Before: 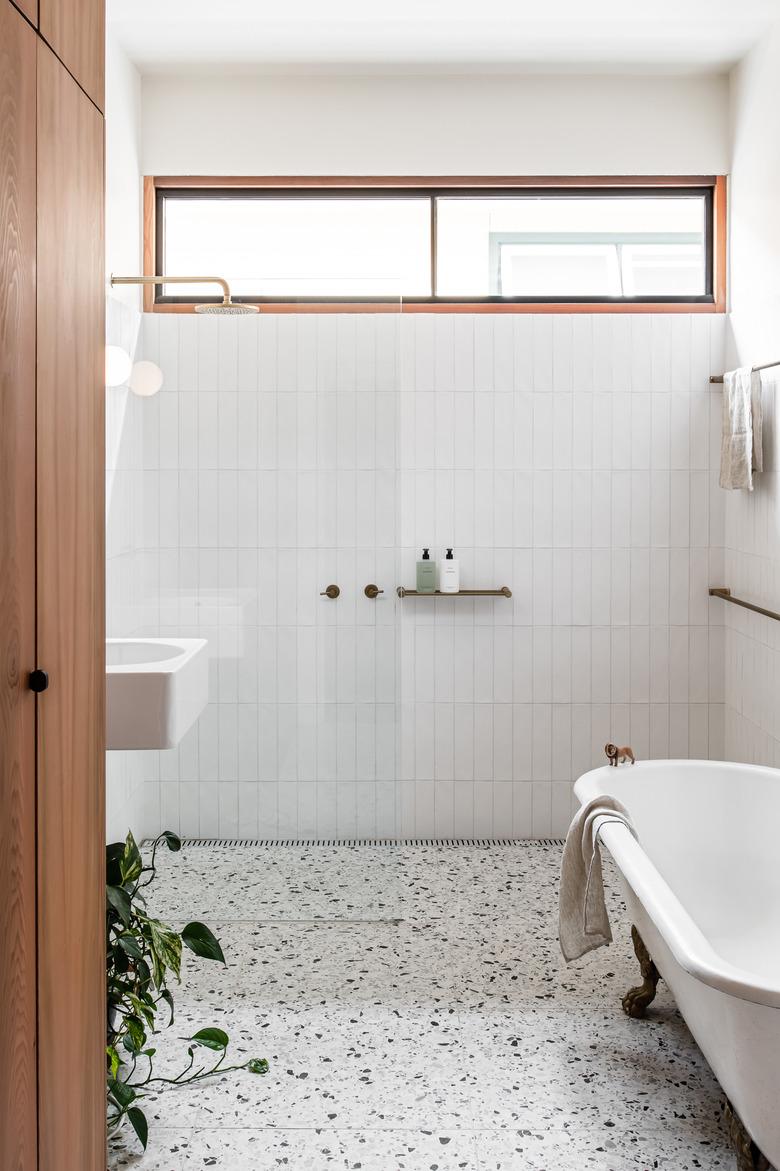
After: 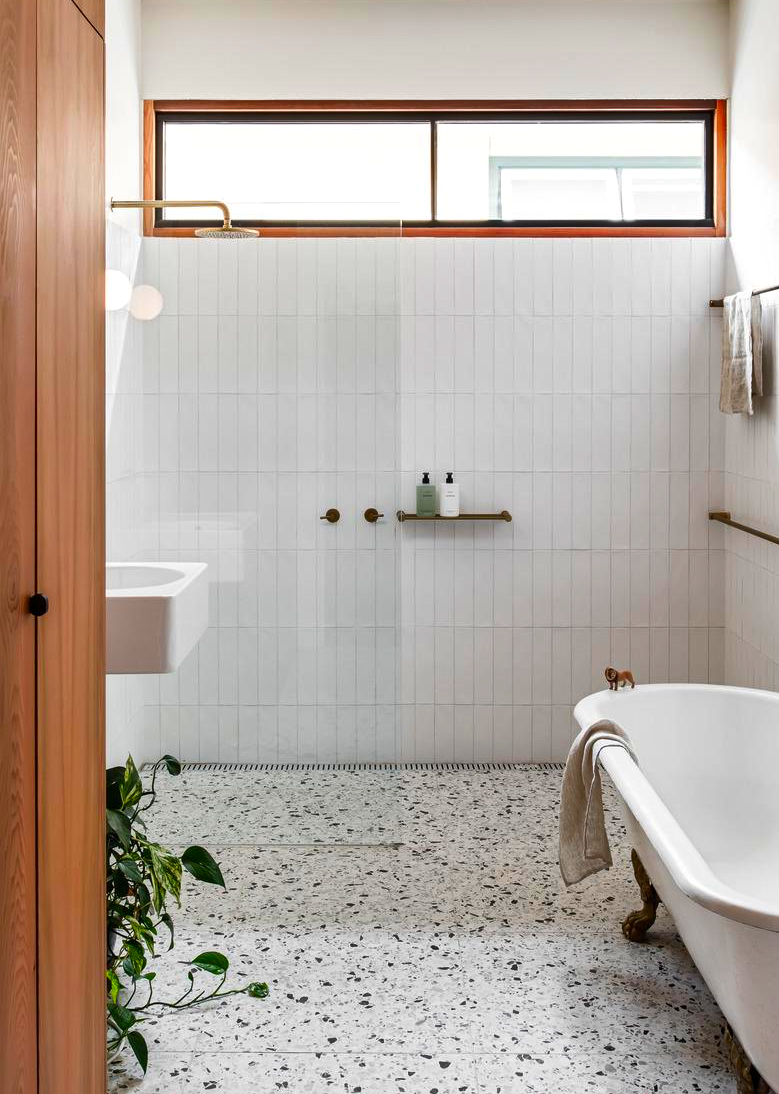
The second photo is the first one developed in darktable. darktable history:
crop and rotate: top 6.502%
contrast brightness saturation: saturation 0.49
shadows and highlights: white point adjustment 0.91, soften with gaussian
